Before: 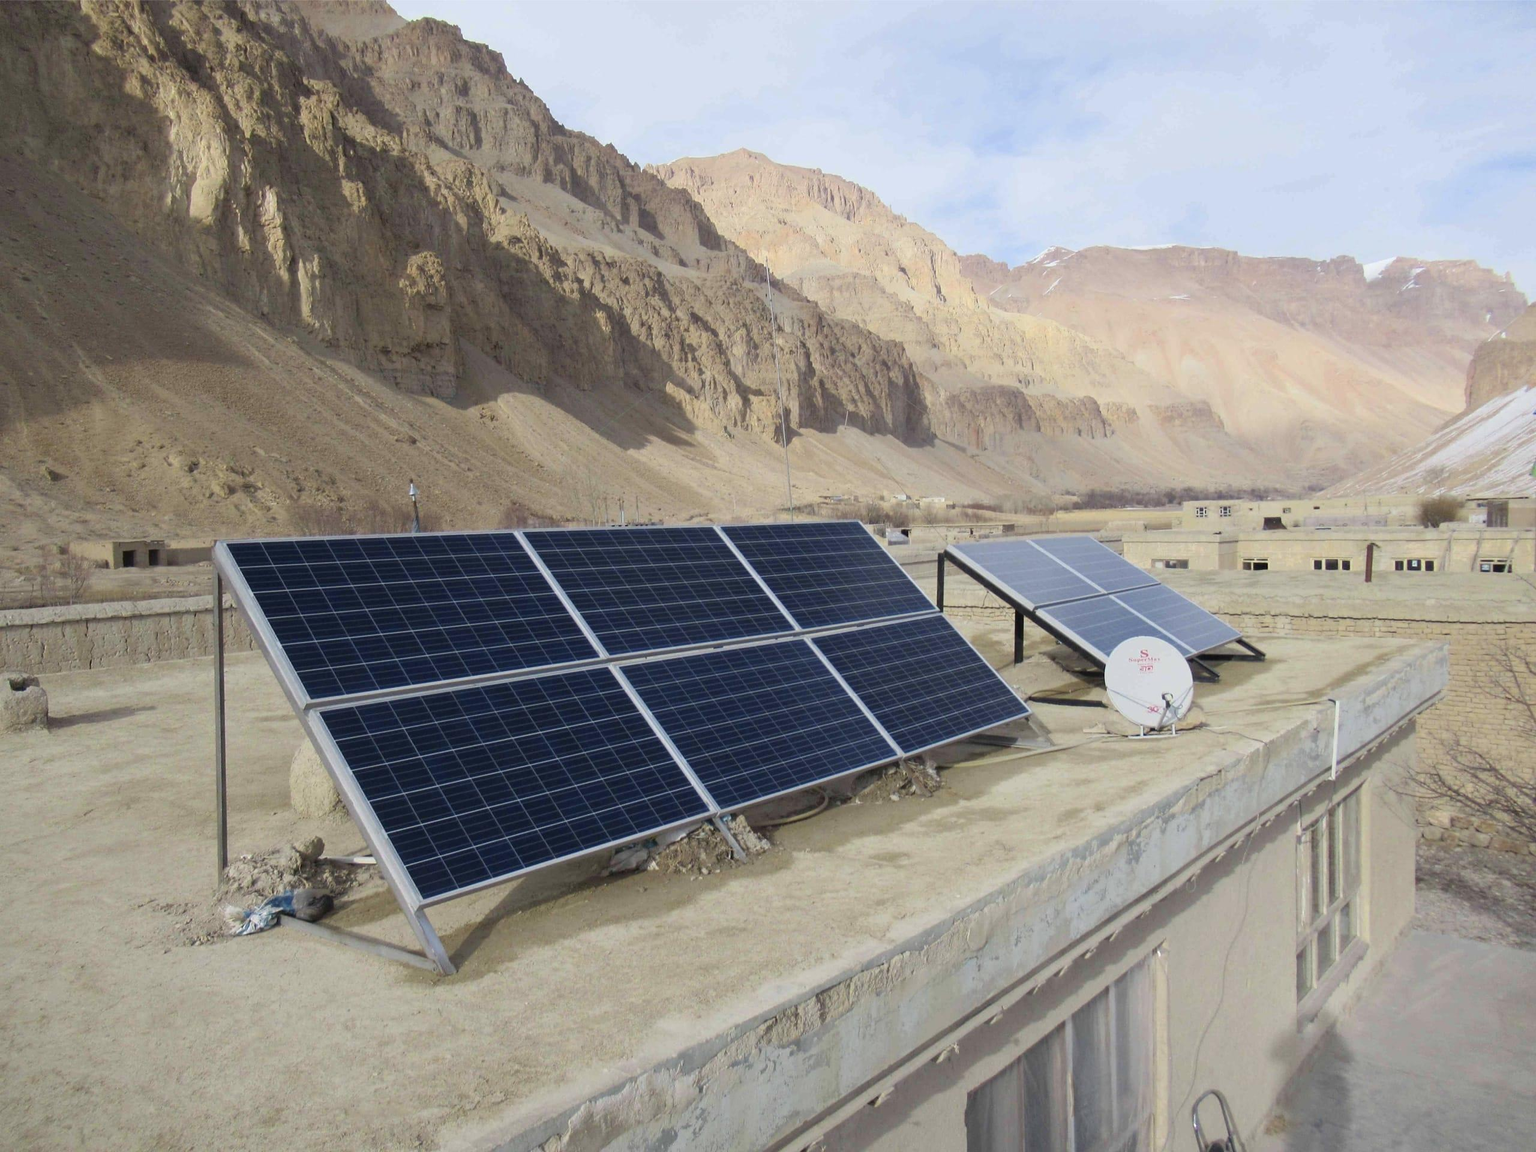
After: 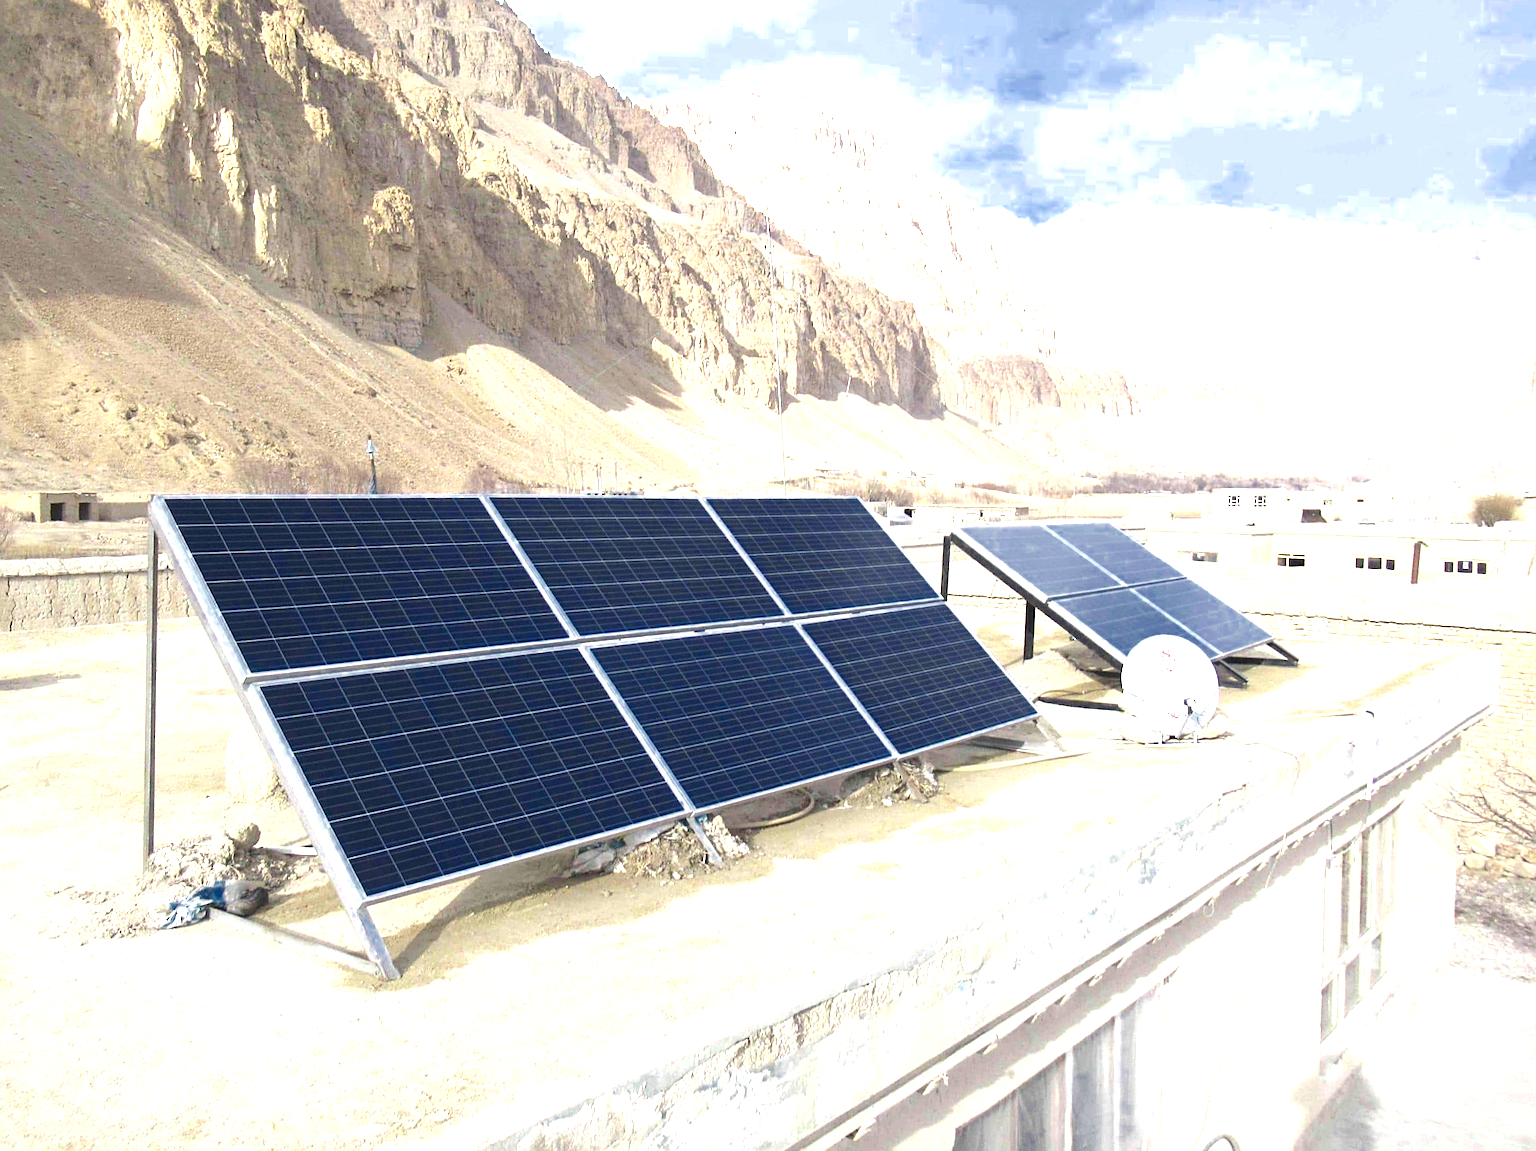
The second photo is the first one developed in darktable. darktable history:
crop and rotate: angle -1.96°, left 3.097%, top 4.154%, right 1.586%, bottom 0.529%
exposure: black level correction 0, exposure 1.7 EV, compensate exposure bias true, compensate highlight preservation false
color zones: curves: ch0 [(0, 0.497) (0.143, 0.5) (0.286, 0.5) (0.429, 0.483) (0.571, 0.116) (0.714, -0.006) (0.857, 0.28) (1, 0.497)]
sharpen: on, module defaults
